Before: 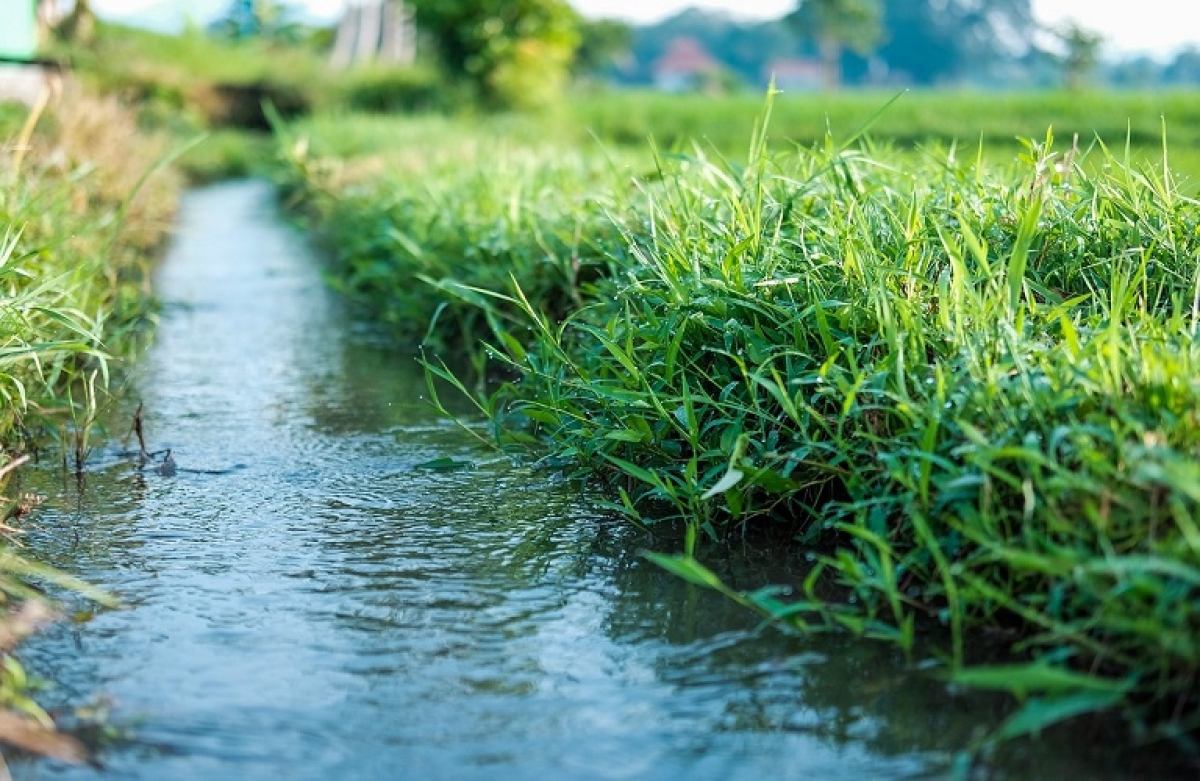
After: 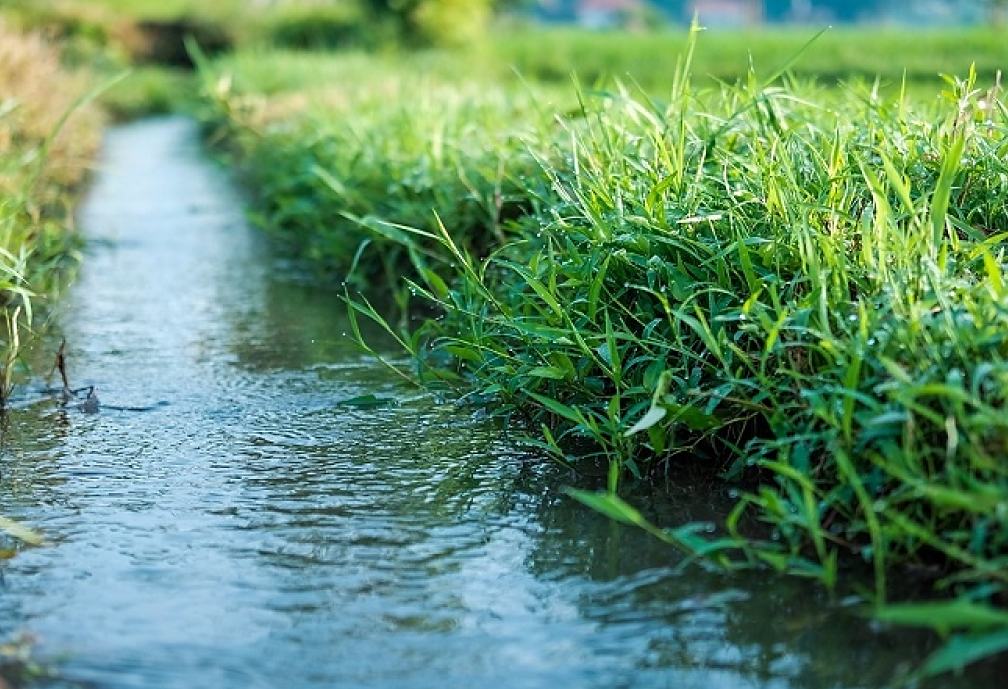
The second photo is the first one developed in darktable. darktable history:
crop: left 6.446%, top 8.188%, right 9.538%, bottom 3.548%
sharpen: radius 1.559, amount 0.373, threshold 1.271
